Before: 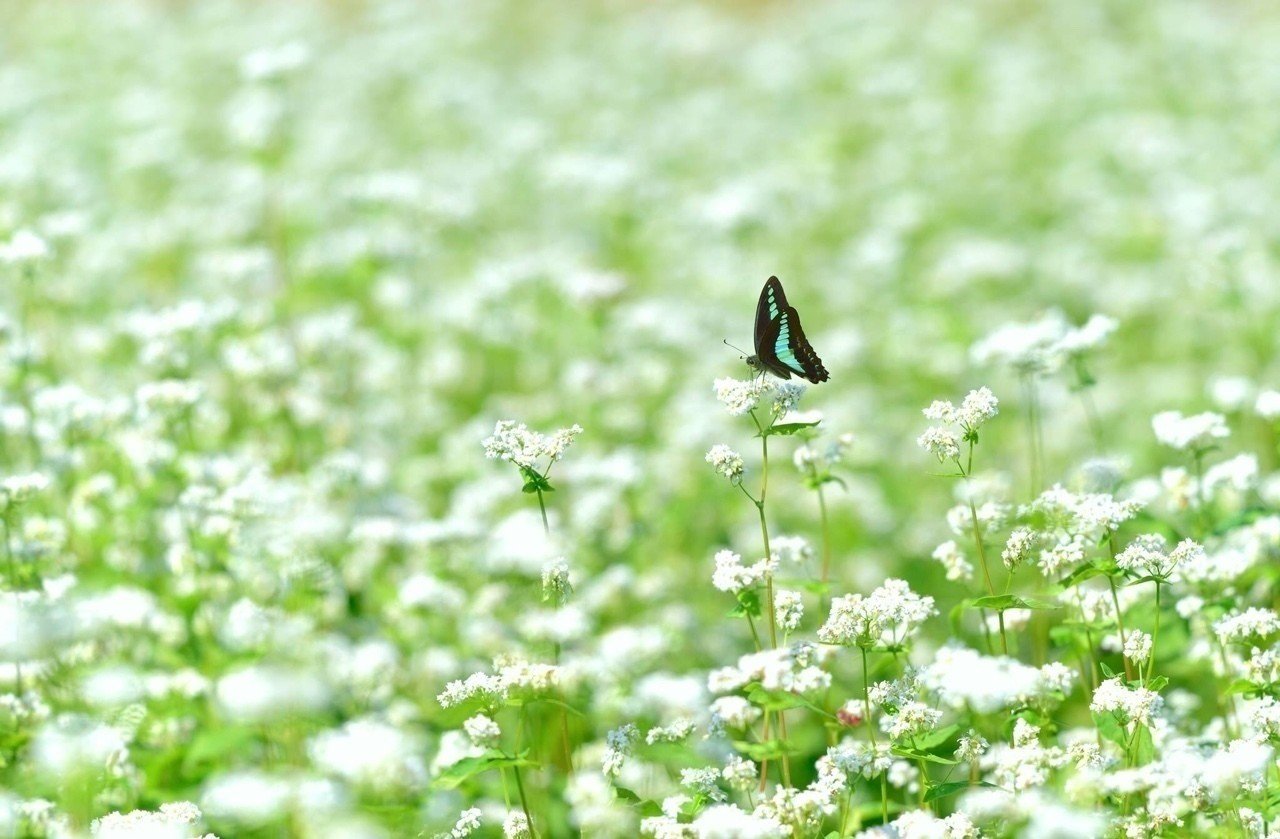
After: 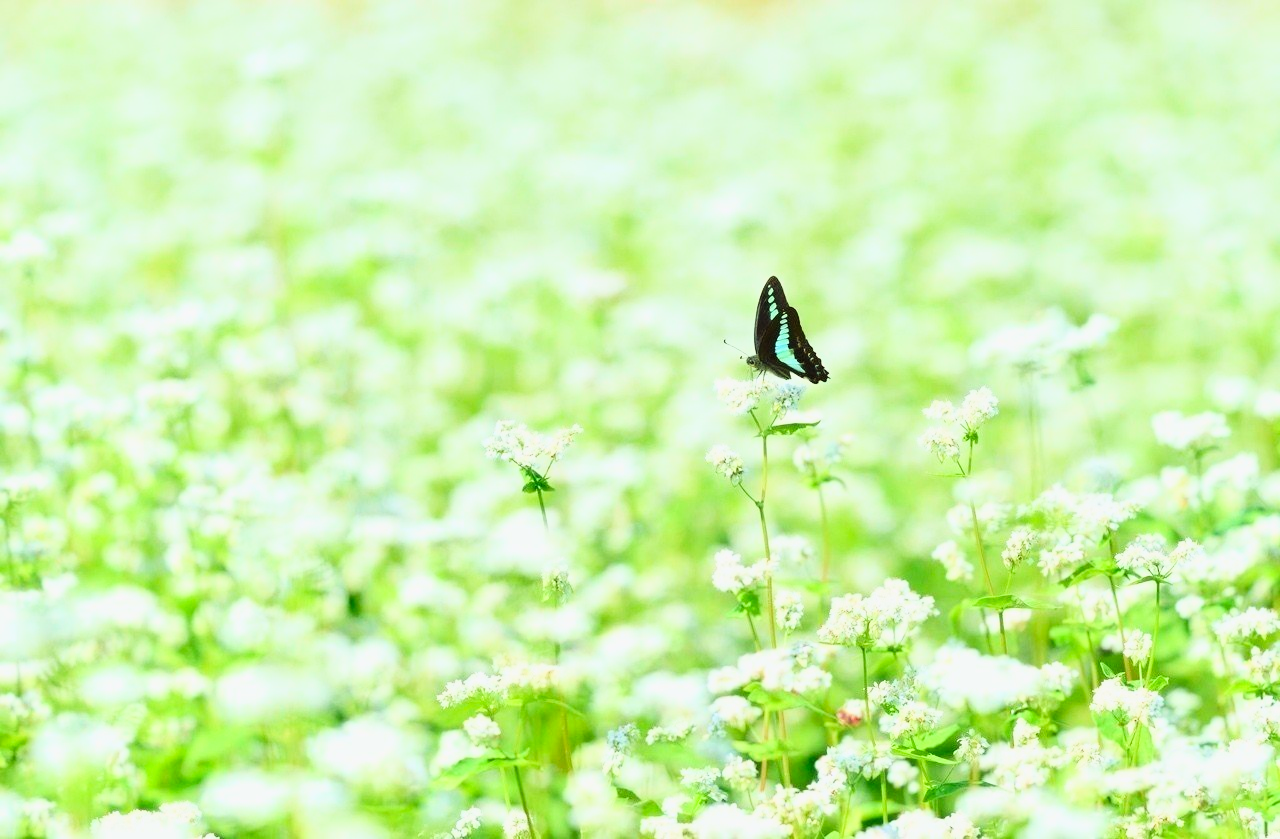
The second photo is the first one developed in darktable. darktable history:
tone curve: curves: ch0 [(0, 0) (0.131, 0.094) (0.326, 0.386) (0.481, 0.623) (0.593, 0.764) (0.812, 0.933) (1, 0.974)]; ch1 [(0, 0) (0.366, 0.367) (0.475, 0.453) (0.494, 0.493) (0.504, 0.497) (0.553, 0.584) (1, 1)]; ch2 [(0, 0) (0.333, 0.346) (0.375, 0.375) (0.424, 0.43) (0.476, 0.492) (0.502, 0.503) (0.533, 0.556) (0.566, 0.599) (0.614, 0.653) (1, 1)], color space Lab, linked channels, preserve colors none
